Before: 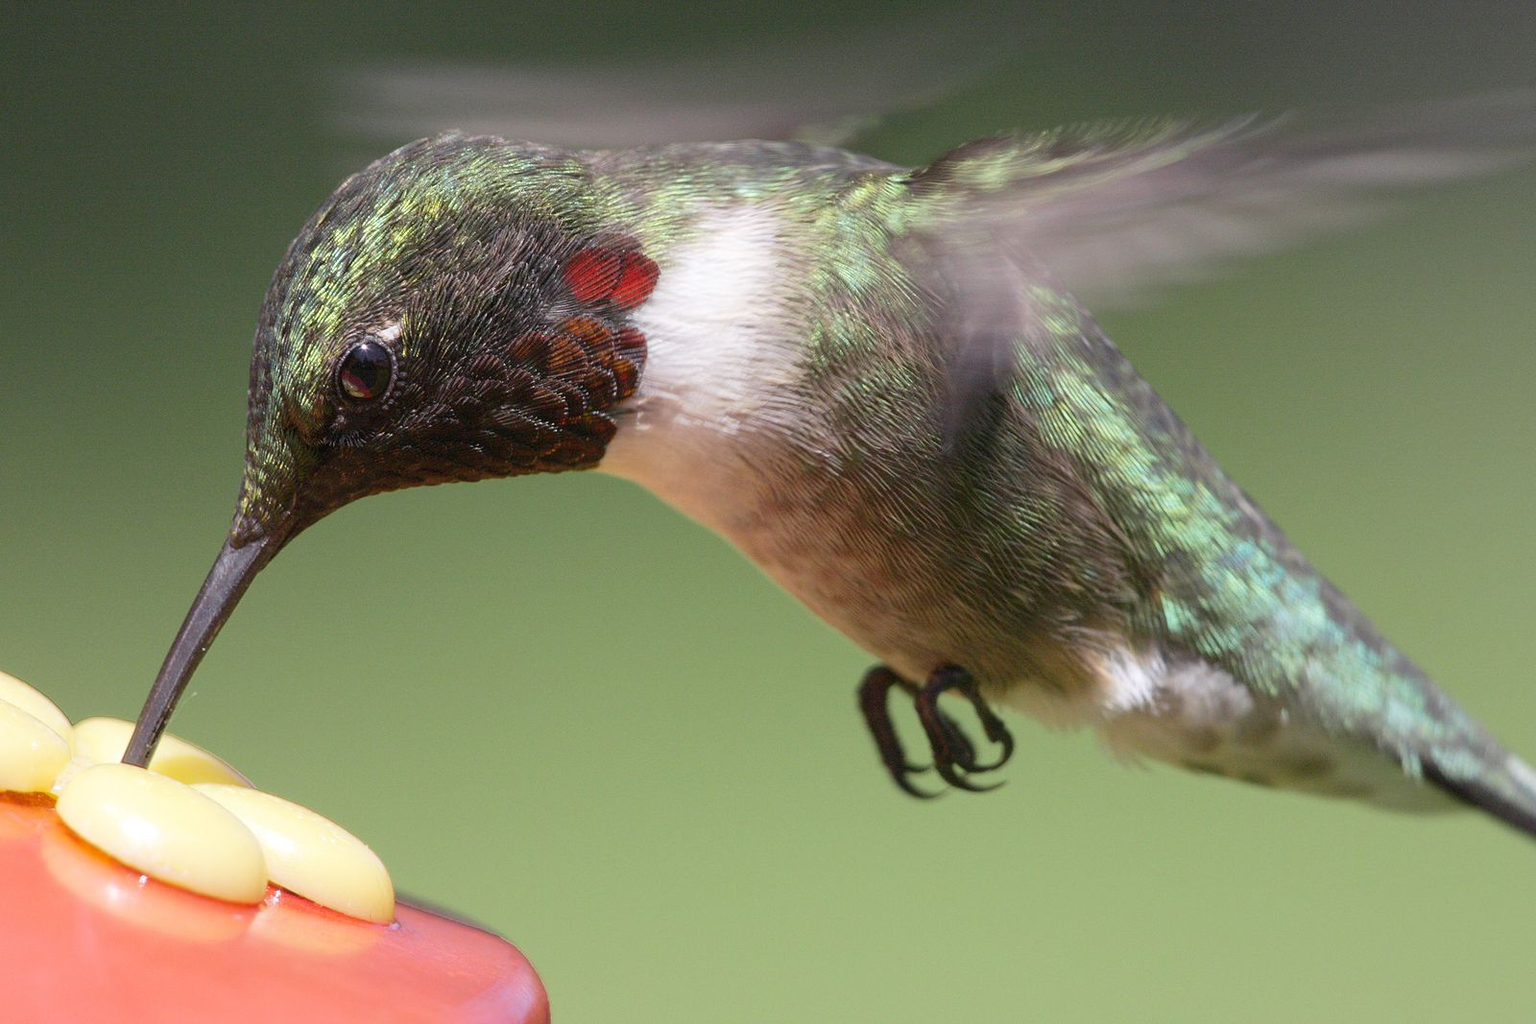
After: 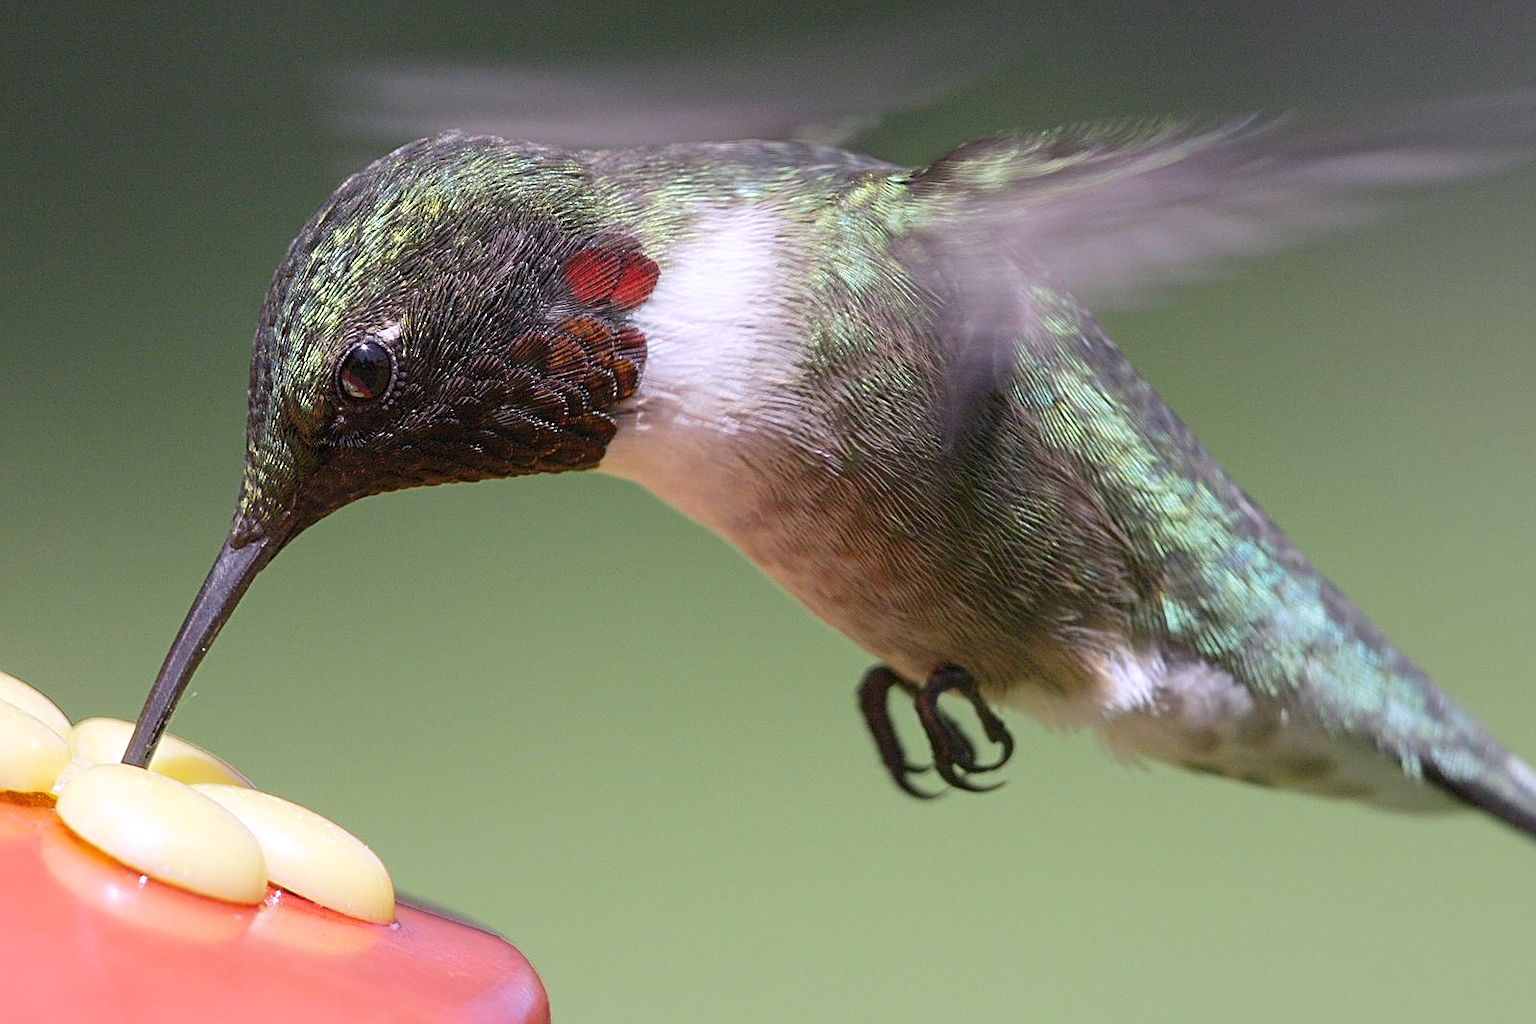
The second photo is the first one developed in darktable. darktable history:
sharpen: radius 2.767
white balance: red 1.004, blue 1.096
